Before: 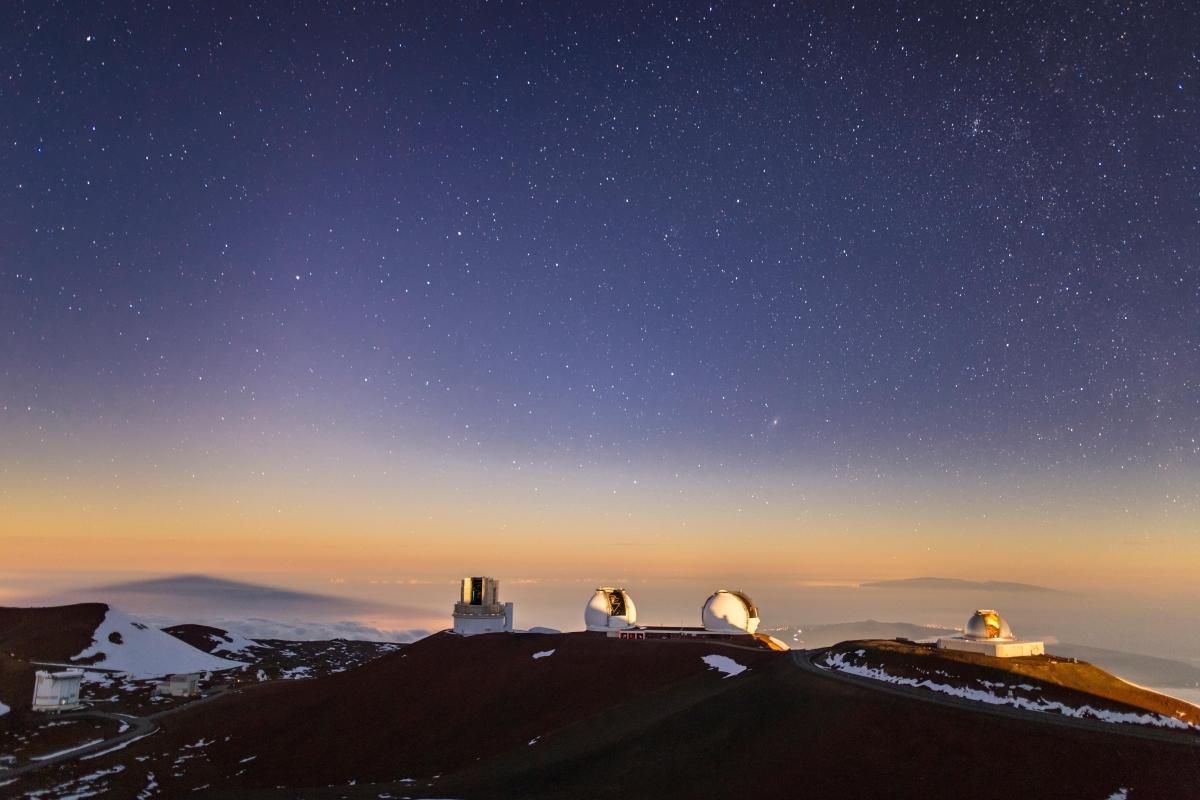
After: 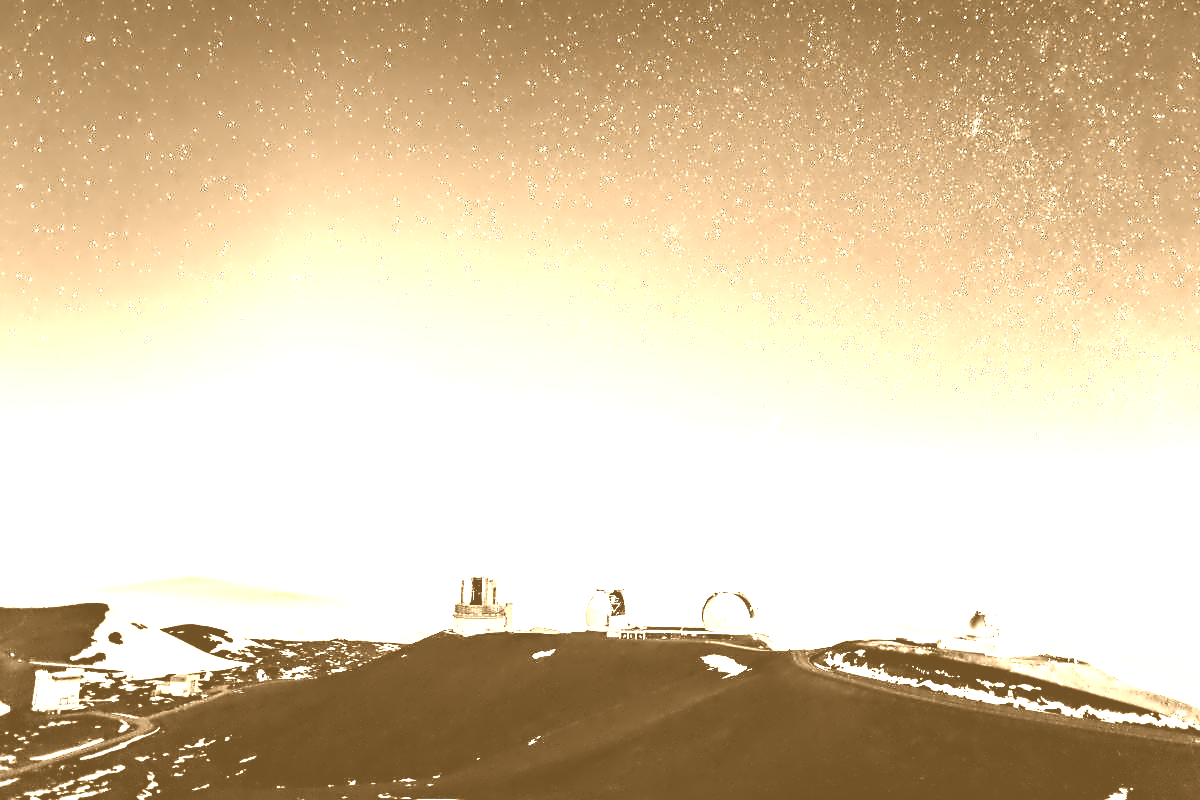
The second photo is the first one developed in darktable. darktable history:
exposure: black level correction 0, exposure 1 EV, compensate exposure bias true, compensate highlight preservation false
contrast brightness saturation: contrast 0.2, brightness 0.16, saturation 0.22
rgb curve: curves: ch0 [(0.123, 0.061) (0.995, 0.887)]; ch1 [(0.06, 0.116) (1, 0.906)]; ch2 [(0, 0) (0.824, 0.69) (1, 1)], mode RGB, independent channels, compensate middle gray true
colorize: hue 28.8°, source mix 100%
contrast equalizer: octaves 7, y [[0.5, 0.542, 0.583, 0.625, 0.667, 0.708], [0.5 ×6], [0.5 ×6], [0, 0.033, 0.067, 0.1, 0.133, 0.167], [0, 0.05, 0.1, 0.15, 0.2, 0.25]]
base curve: curves: ch0 [(0, 0) (0.007, 0.004) (0.027, 0.03) (0.046, 0.07) (0.207, 0.54) (0.442, 0.872) (0.673, 0.972) (1, 1)], preserve colors none
